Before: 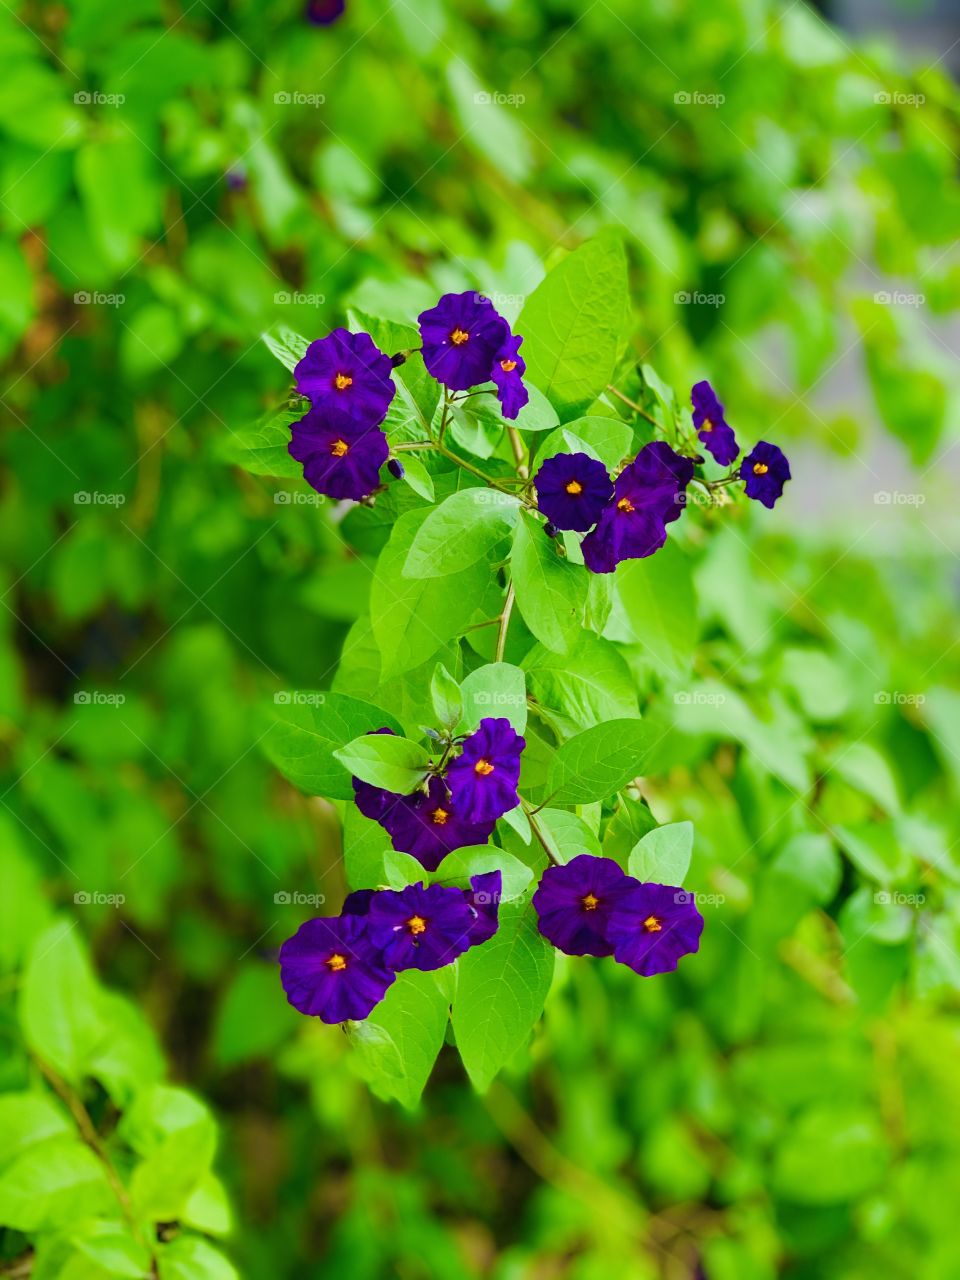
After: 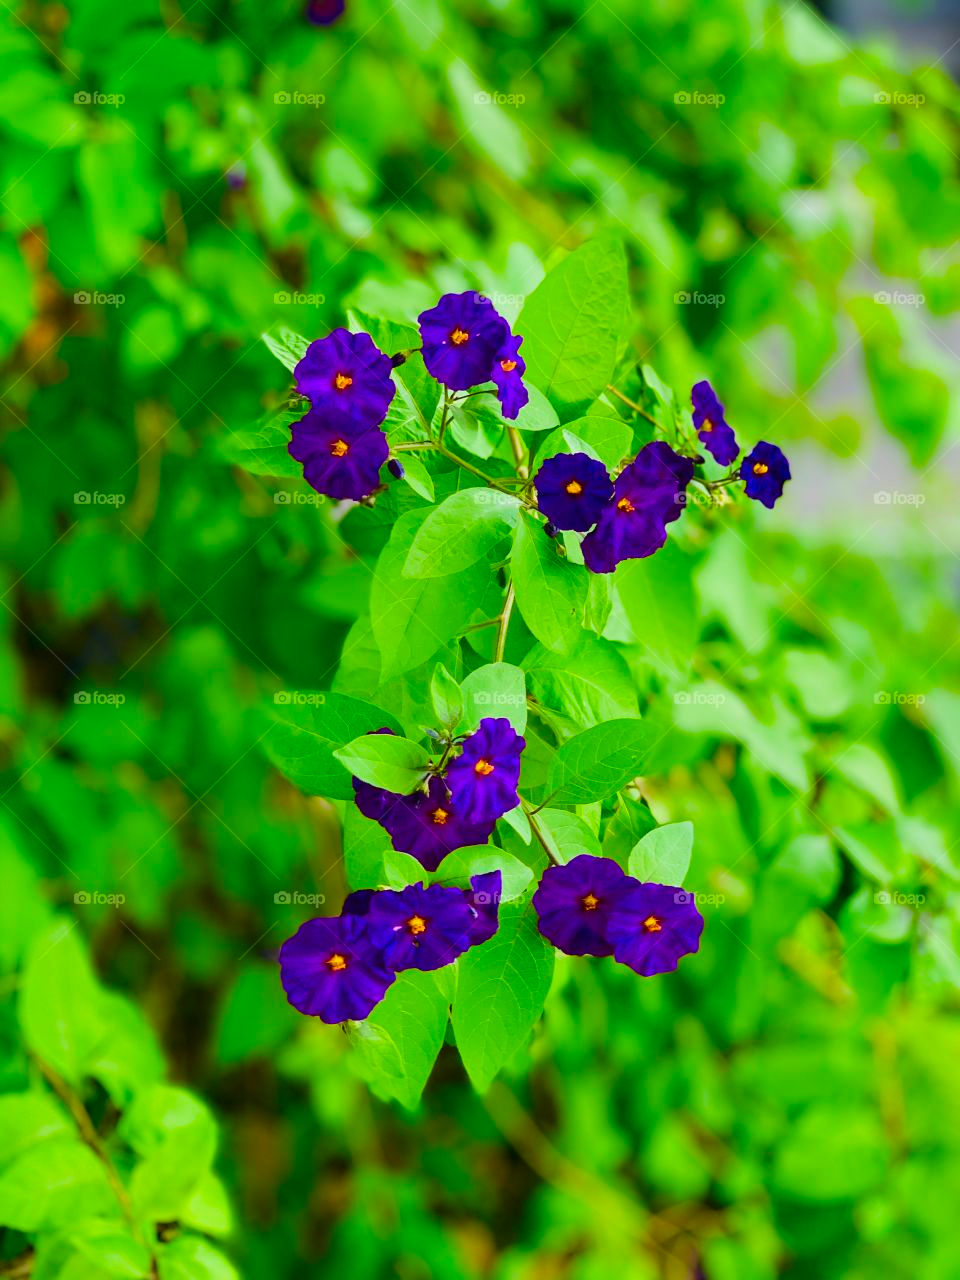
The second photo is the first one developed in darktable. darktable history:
contrast brightness saturation: contrast 0.086, saturation 0.277
